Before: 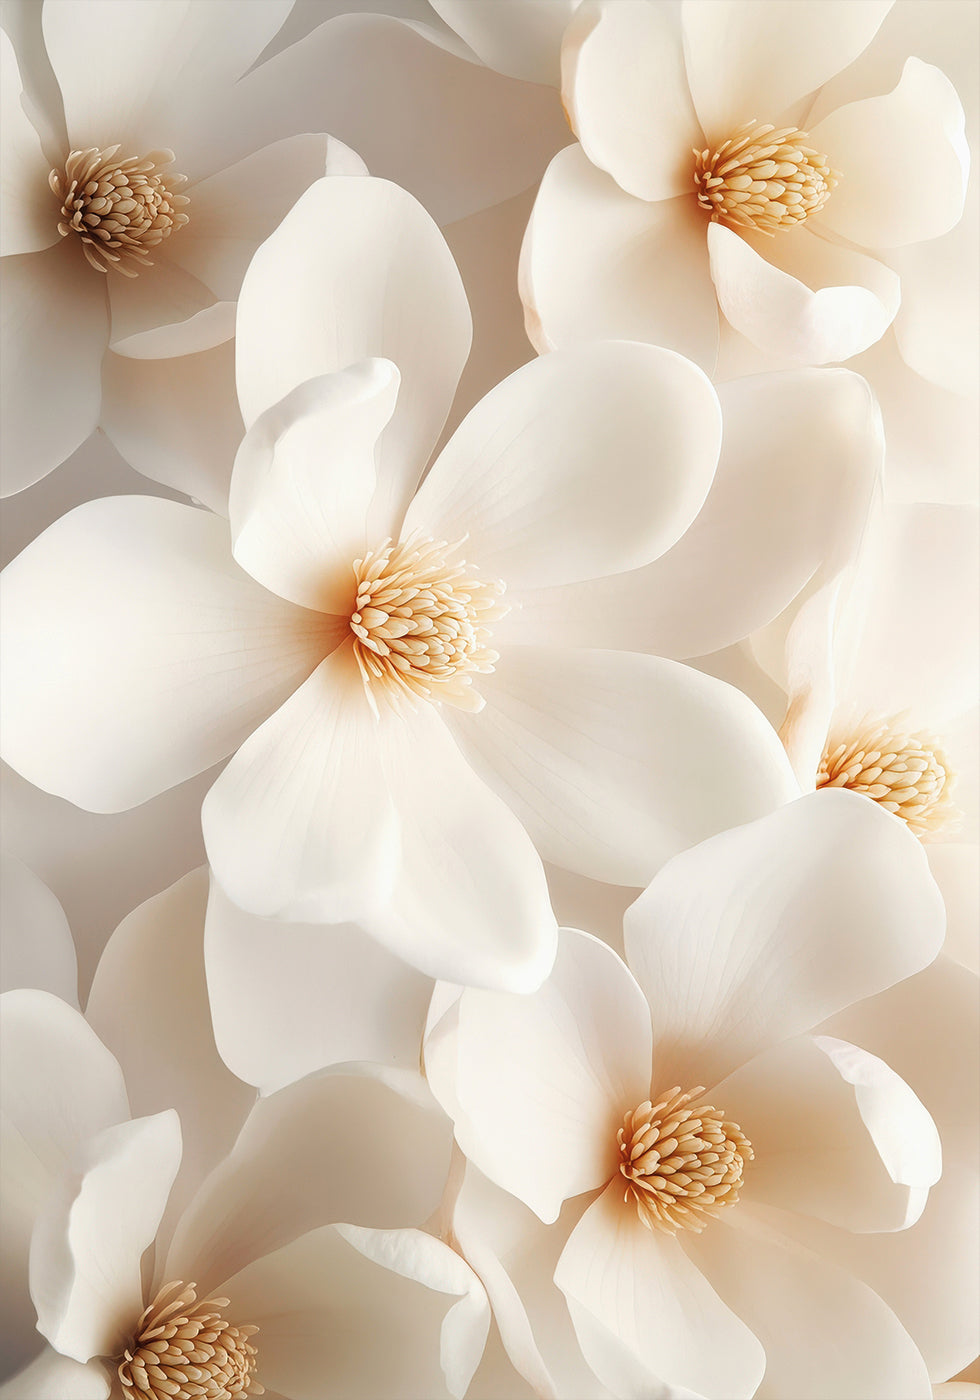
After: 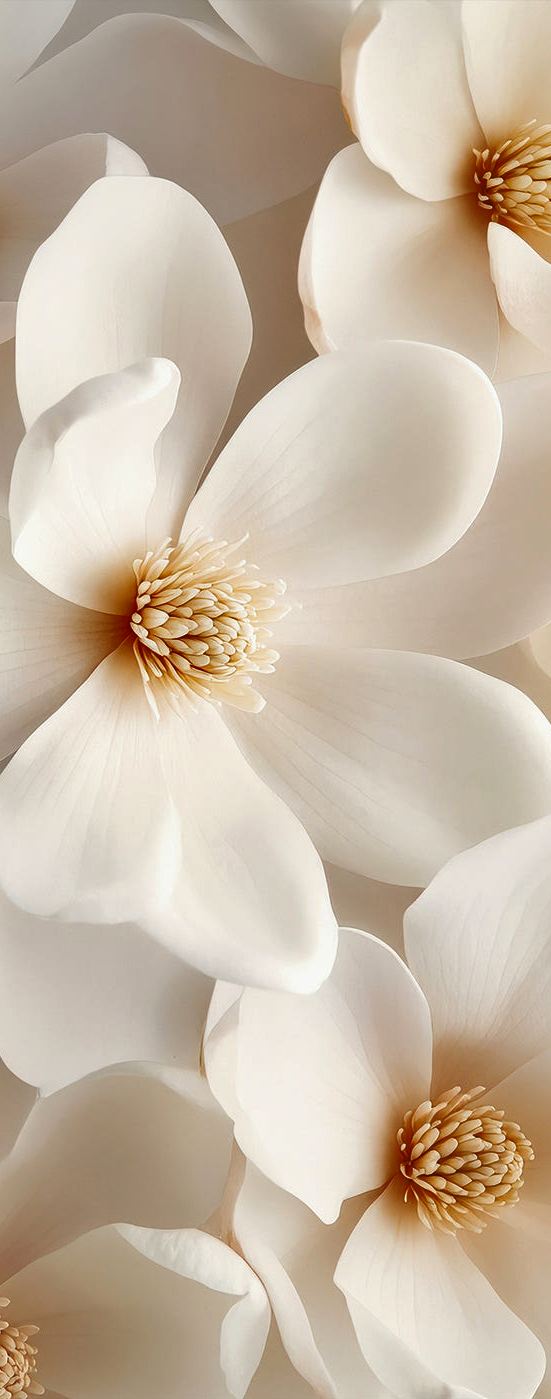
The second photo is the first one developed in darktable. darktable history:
crop and rotate: left 22.516%, right 21.234%
shadows and highlights: low approximation 0.01, soften with gaussian
